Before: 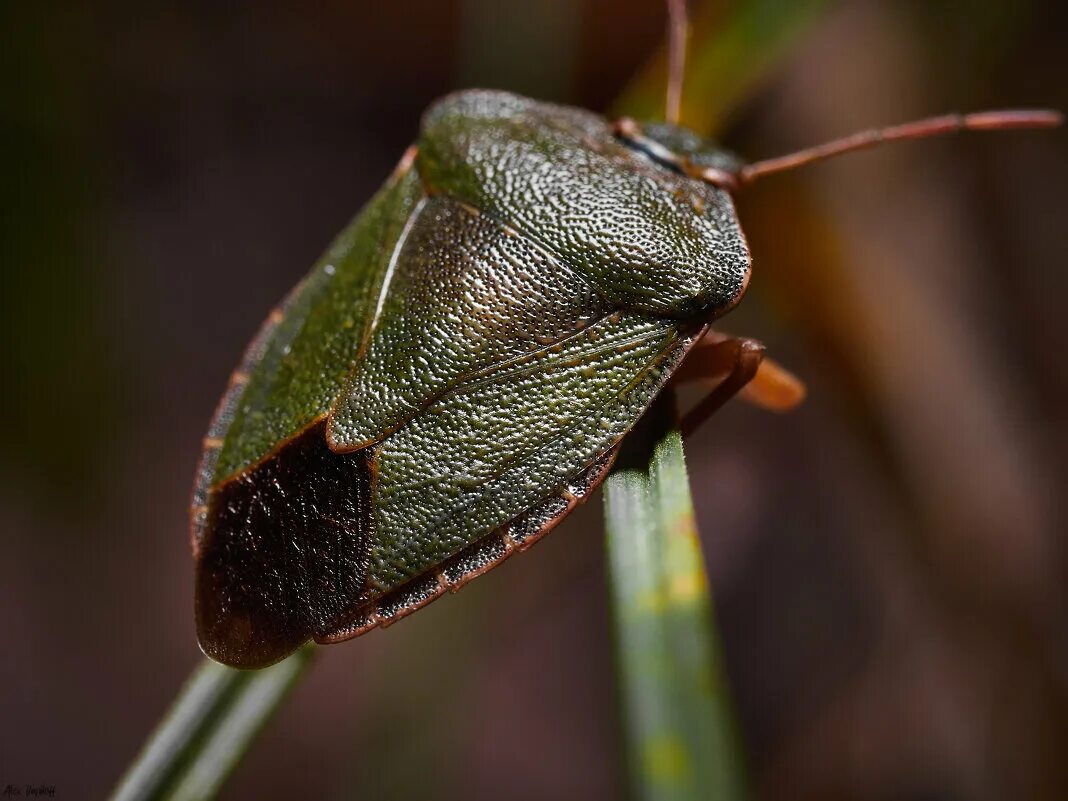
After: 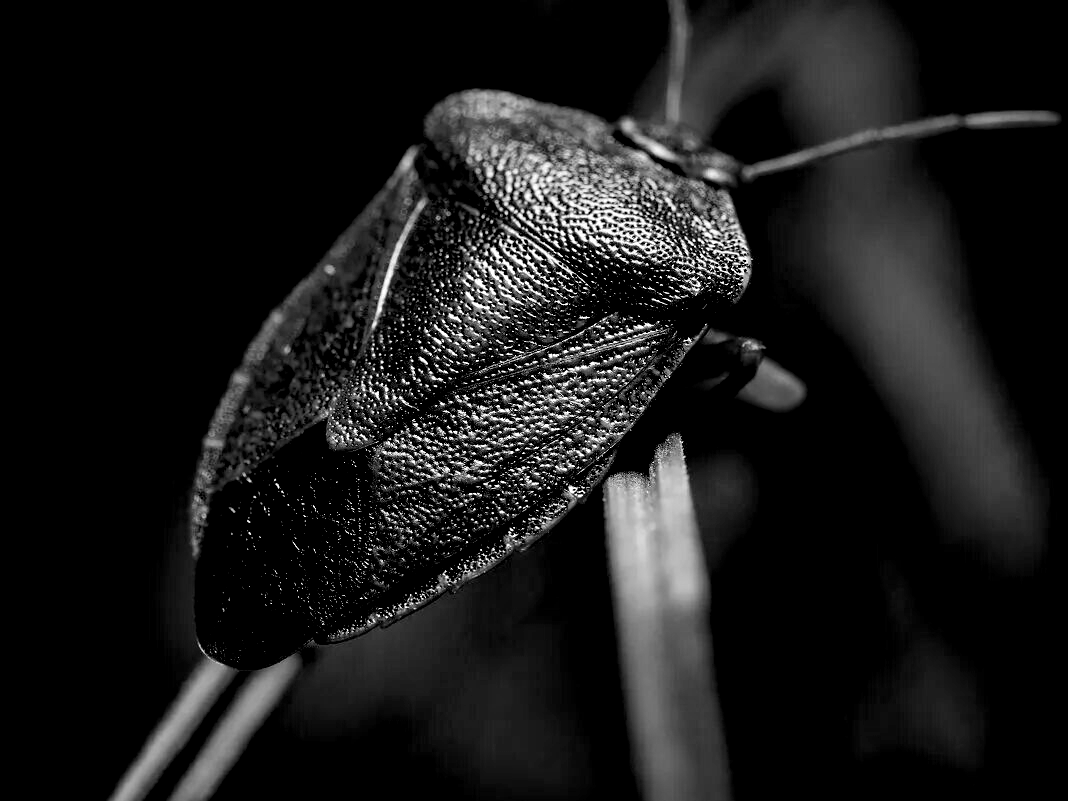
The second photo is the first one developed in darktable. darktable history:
color correction: saturation 2.15
exposure: black level correction 0.04, exposure 0.5 EV, compensate highlight preservation false
color calibration: output gray [0.31, 0.36, 0.33, 0], gray › normalize channels true, illuminant same as pipeline (D50), adaptation XYZ, x 0.346, y 0.359, gamut compression 0
